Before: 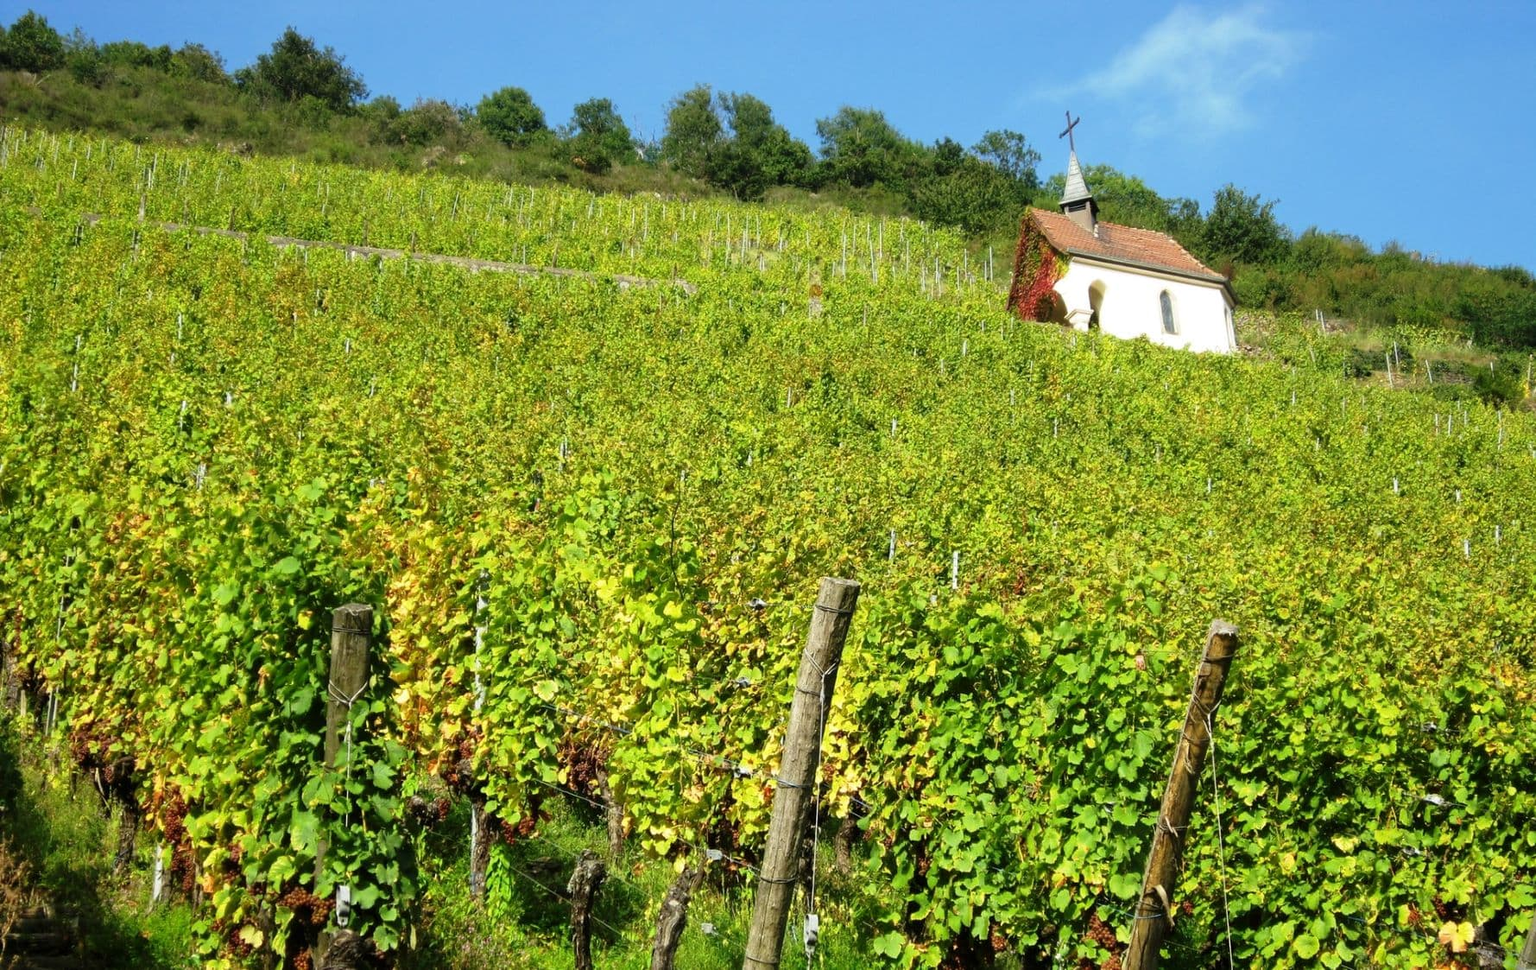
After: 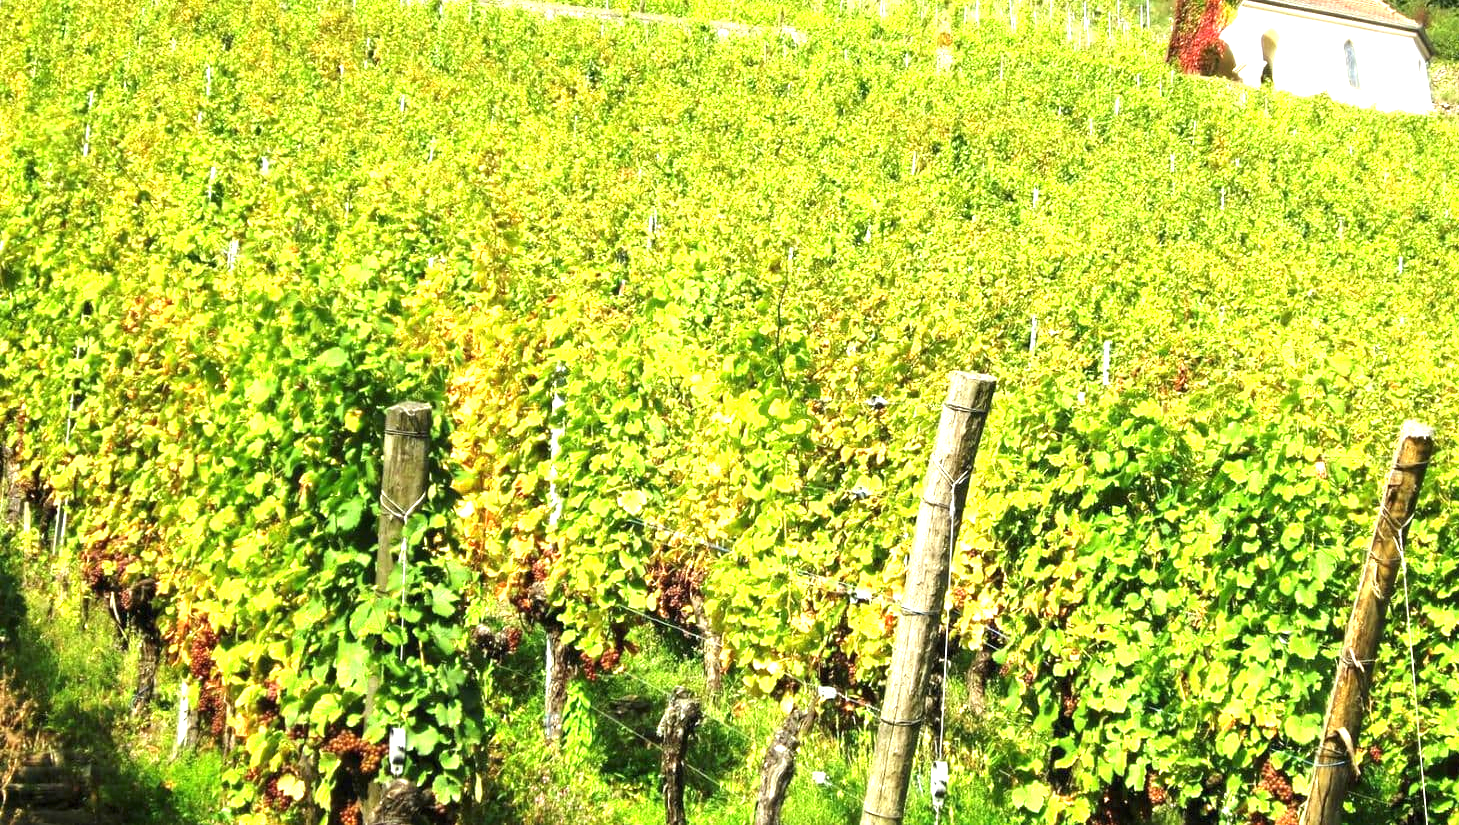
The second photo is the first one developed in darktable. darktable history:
crop: top 26.531%, right 17.959%
exposure: black level correction 0, exposure 1.45 EV, compensate exposure bias true, compensate highlight preservation false
